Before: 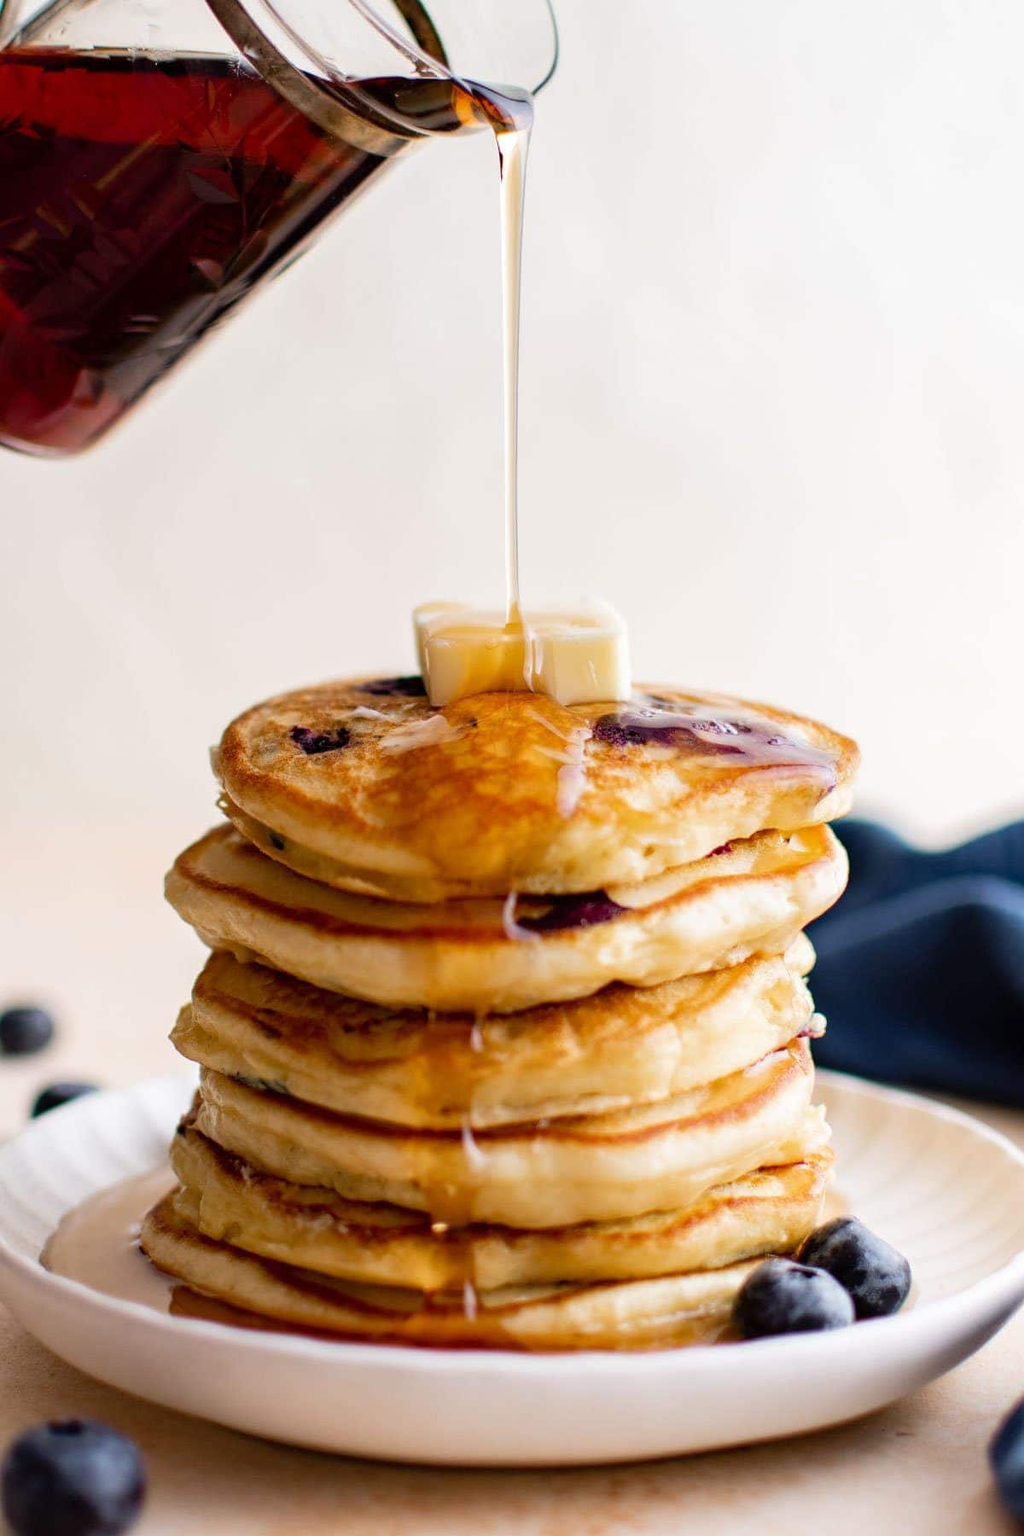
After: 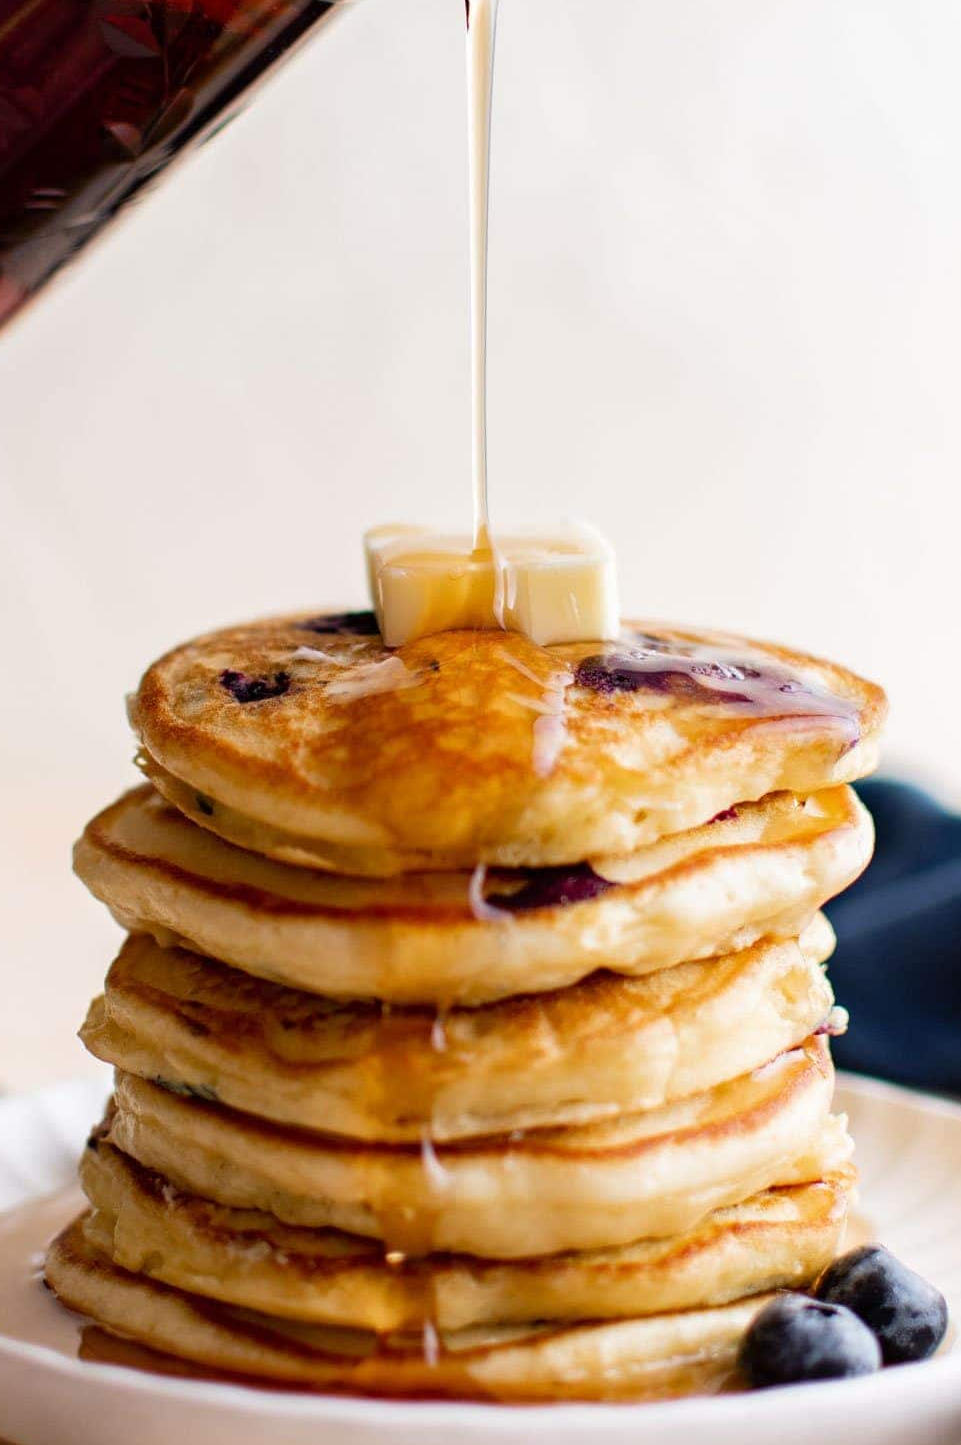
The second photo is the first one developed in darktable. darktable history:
crop and rotate: left 10.049%, top 10.058%, right 9.812%, bottom 9.648%
